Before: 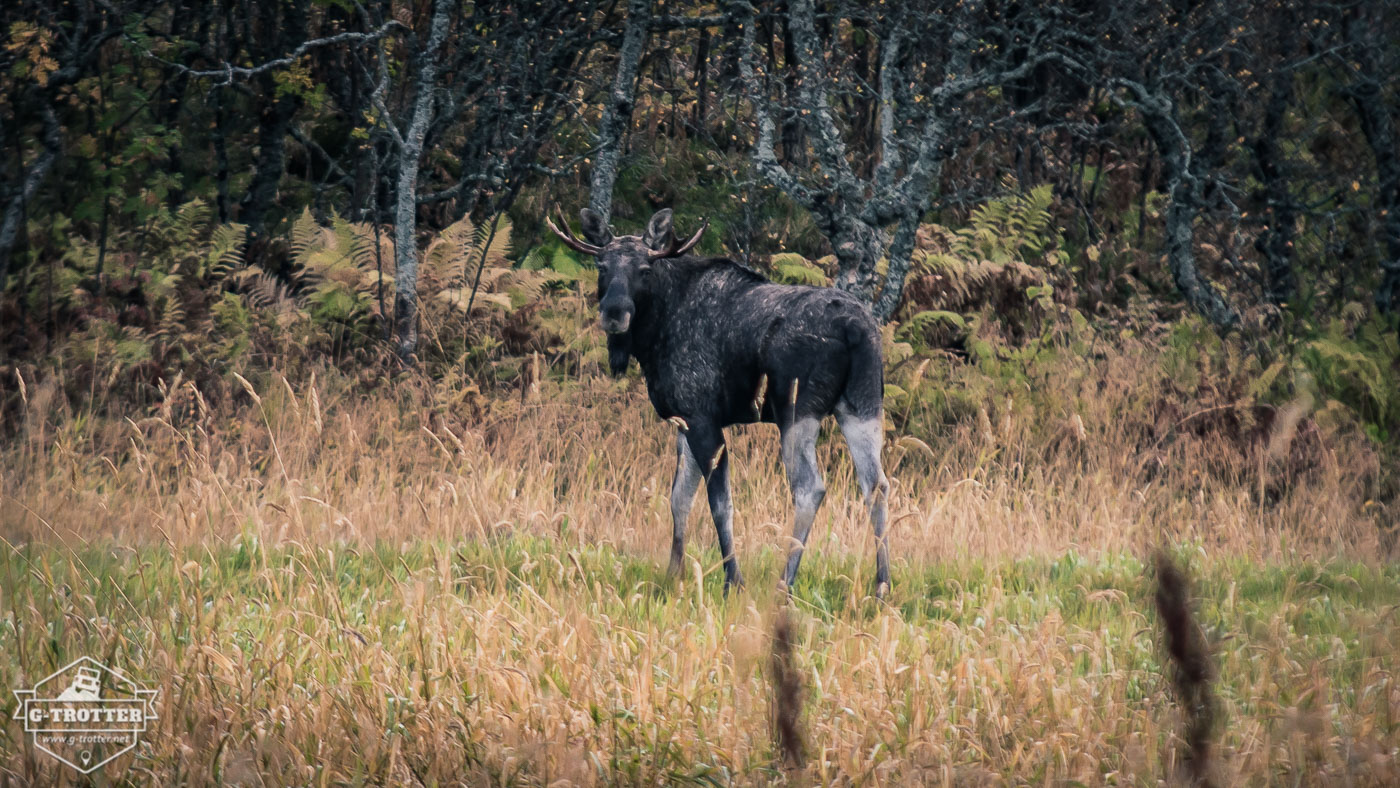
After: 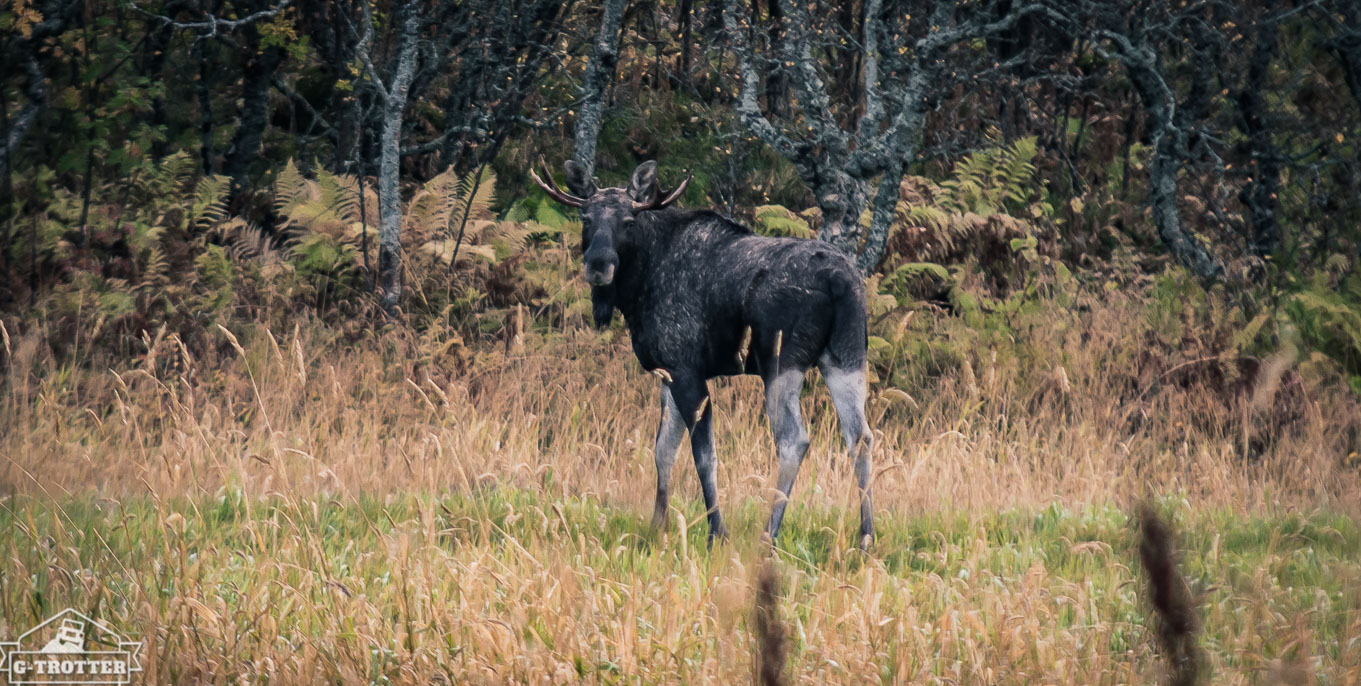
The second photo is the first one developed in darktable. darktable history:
crop: left 1.196%, top 6.157%, right 1.562%, bottom 6.685%
